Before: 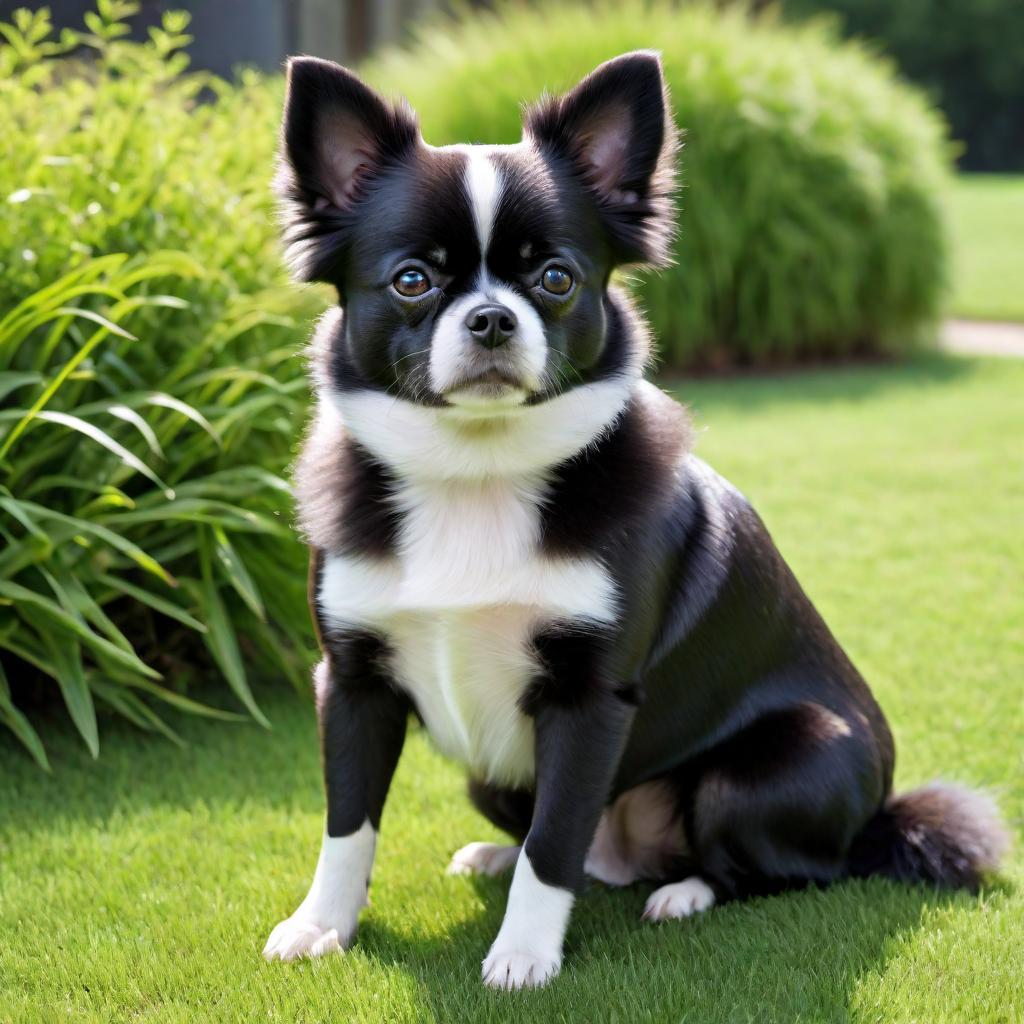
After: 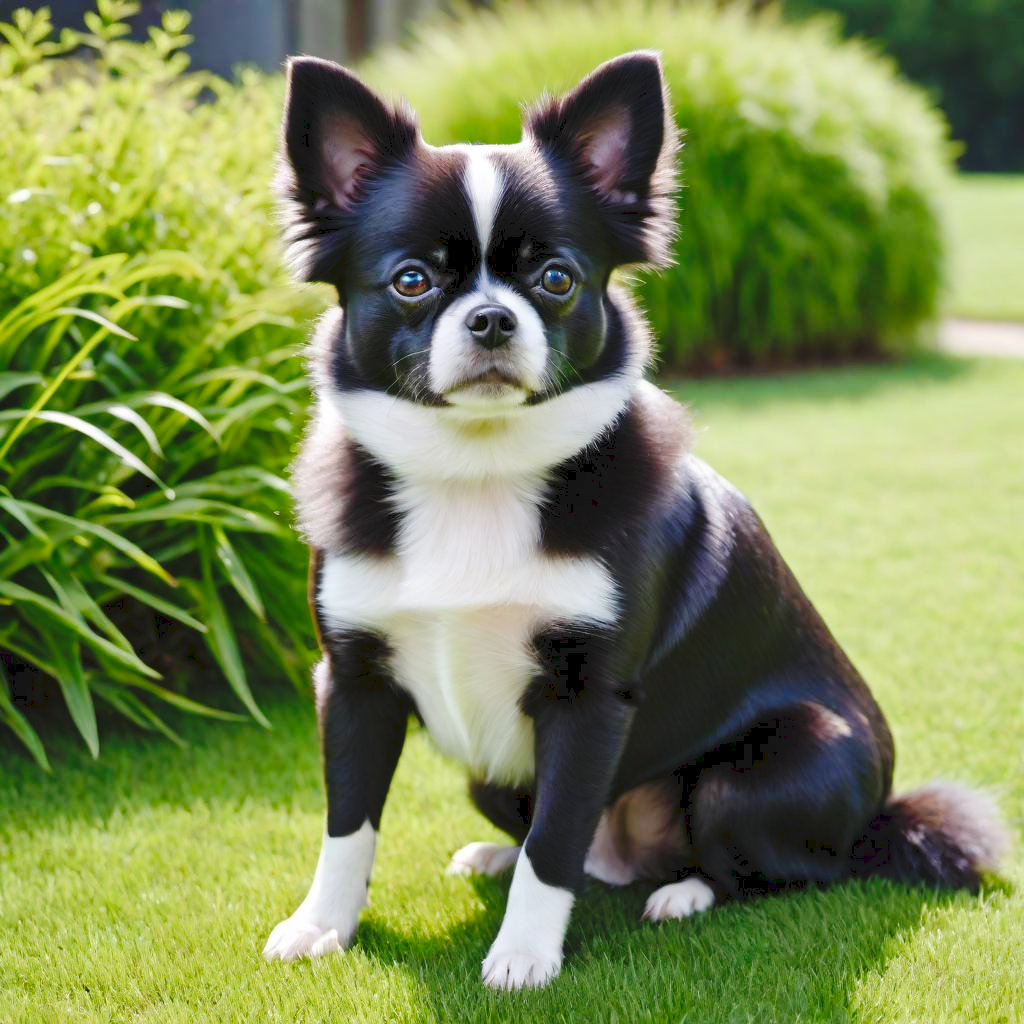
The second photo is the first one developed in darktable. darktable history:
color balance rgb: perceptual saturation grading › global saturation 20%, perceptual saturation grading › highlights -25%, perceptual saturation grading › shadows 25%
tone curve: curves: ch0 [(0, 0) (0.003, 0.068) (0.011, 0.079) (0.025, 0.092) (0.044, 0.107) (0.069, 0.121) (0.1, 0.134) (0.136, 0.16) (0.177, 0.198) (0.224, 0.242) (0.277, 0.312) (0.335, 0.384) (0.399, 0.461) (0.468, 0.539) (0.543, 0.622) (0.623, 0.691) (0.709, 0.763) (0.801, 0.833) (0.898, 0.909) (1, 1)], preserve colors none
